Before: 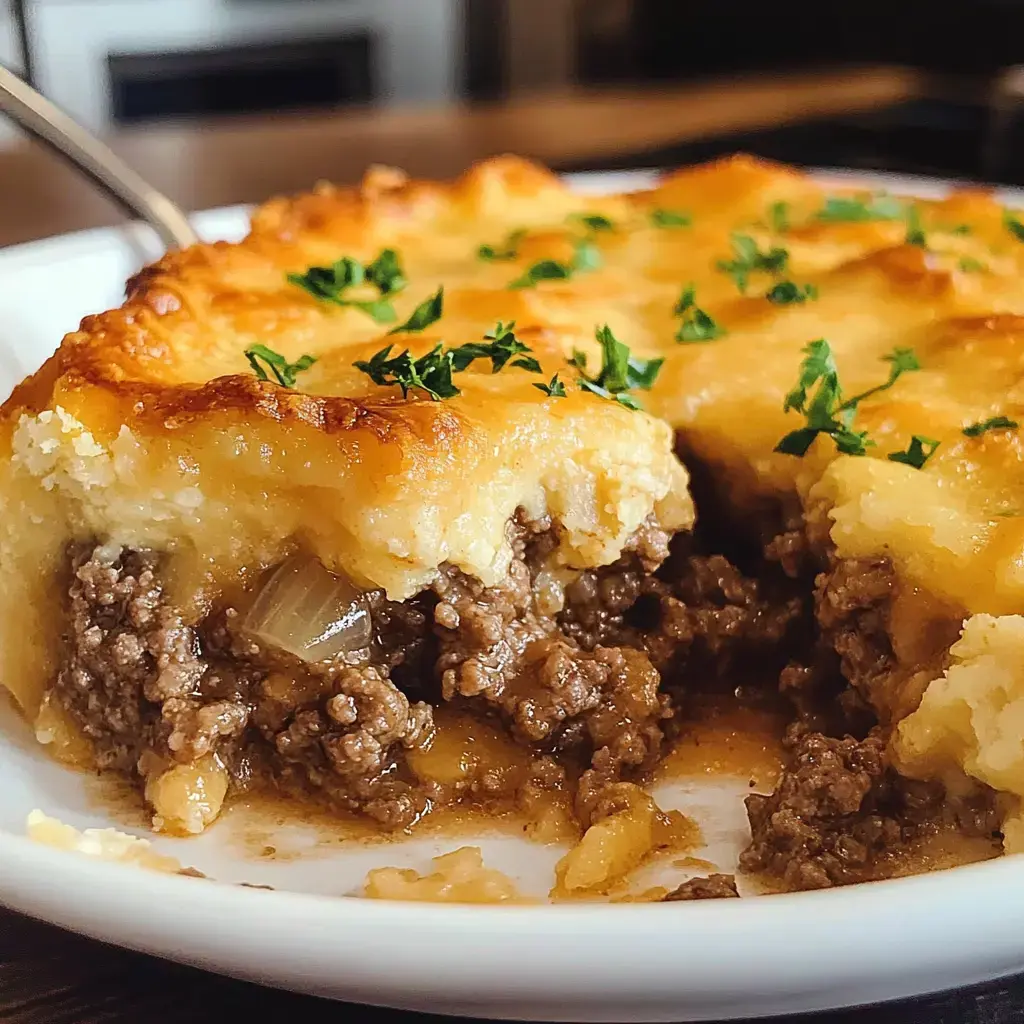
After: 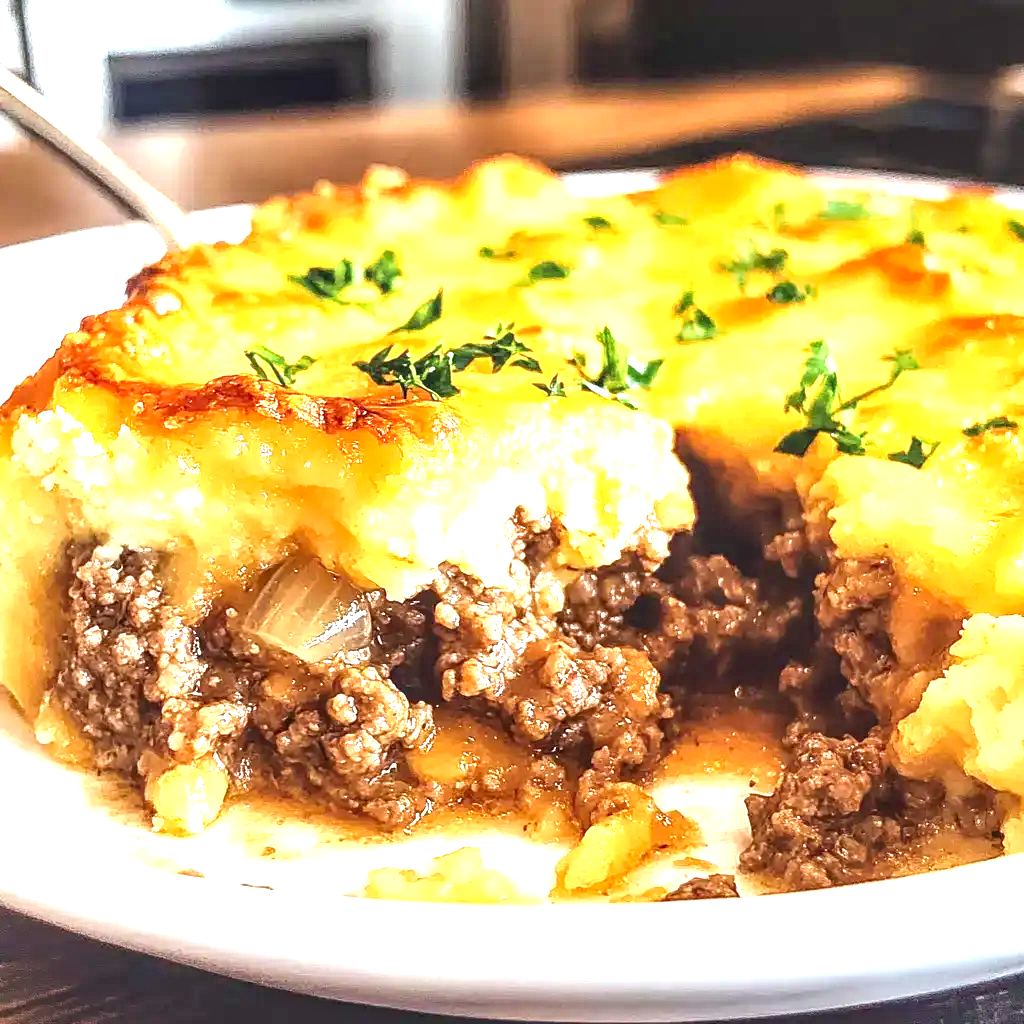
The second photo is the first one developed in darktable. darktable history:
local contrast: highlights 34%, detail 135%
exposure: black level correction 0.001, exposure 1.725 EV, compensate highlight preservation false
